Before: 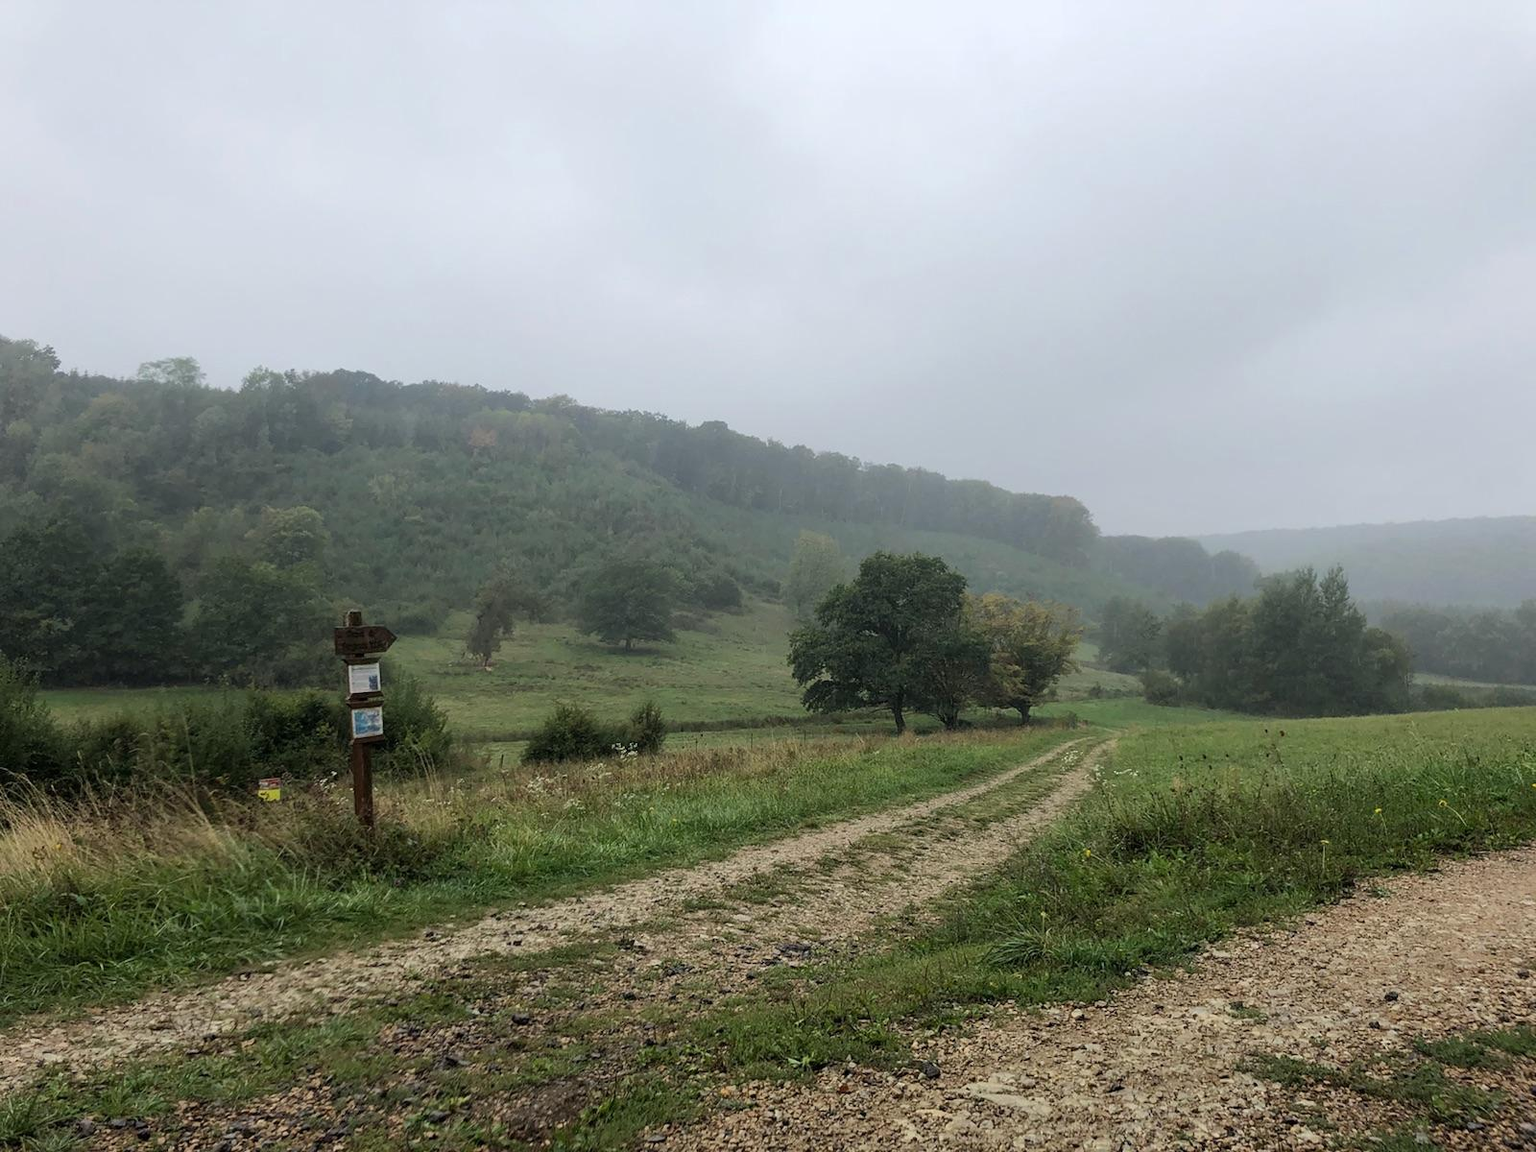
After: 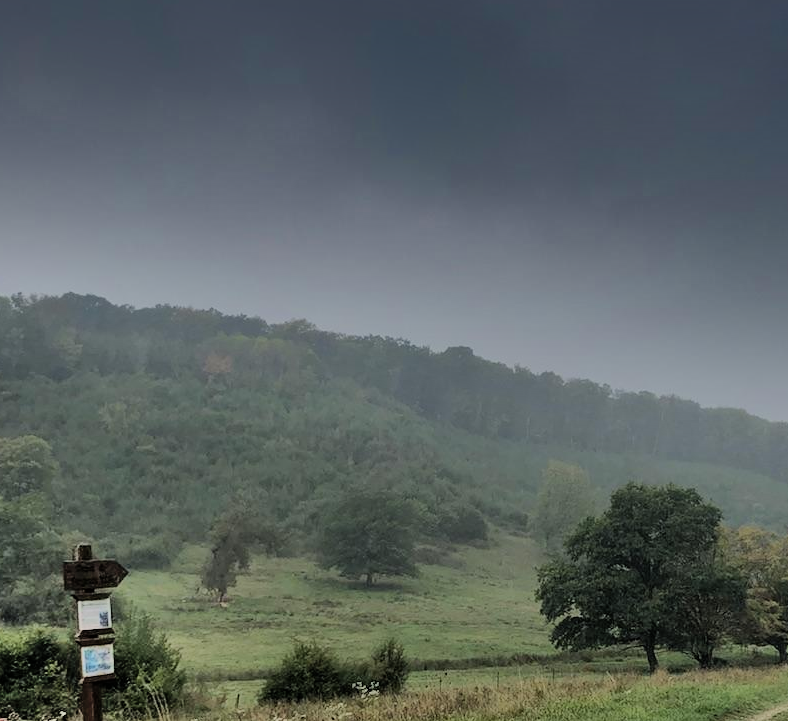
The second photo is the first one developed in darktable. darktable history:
shadows and highlights: radius 123.98, shadows 100, white point adjustment -3, highlights -100, highlights color adjustment 89.84%, soften with gaussian
filmic rgb: black relative exposure -8.42 EV, white relative exposure 4.68 EV, hardness 3.82, color science v6 (2022)
crop: left 17.835%, top 7.675%, right 32.881%, bottom 32.213%
